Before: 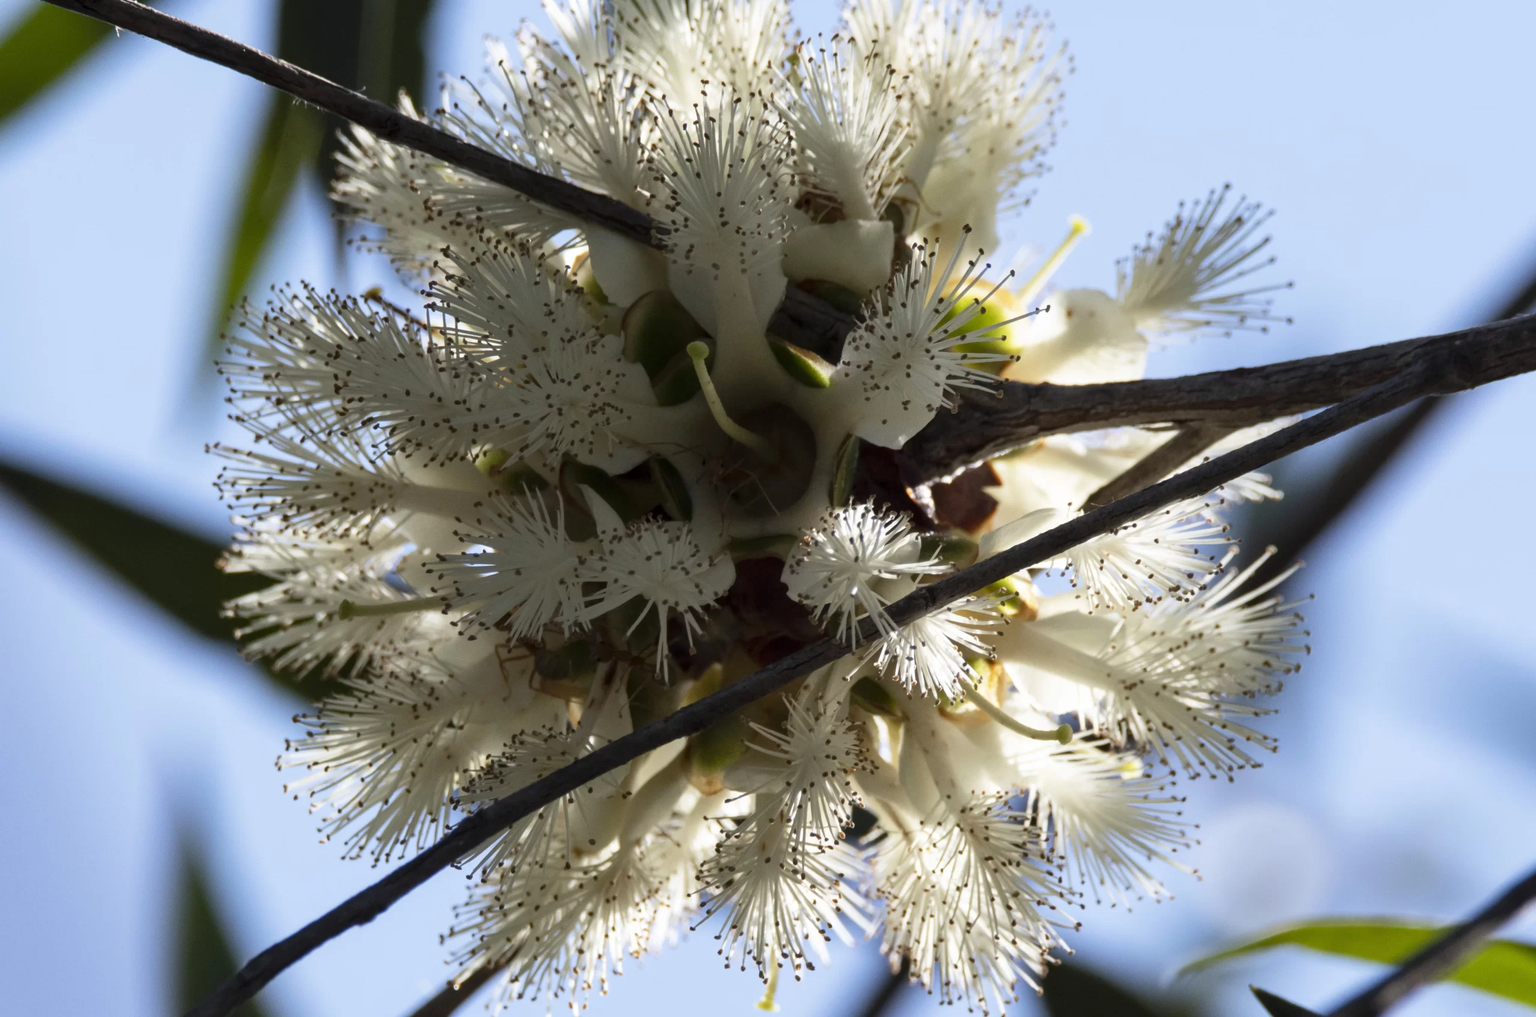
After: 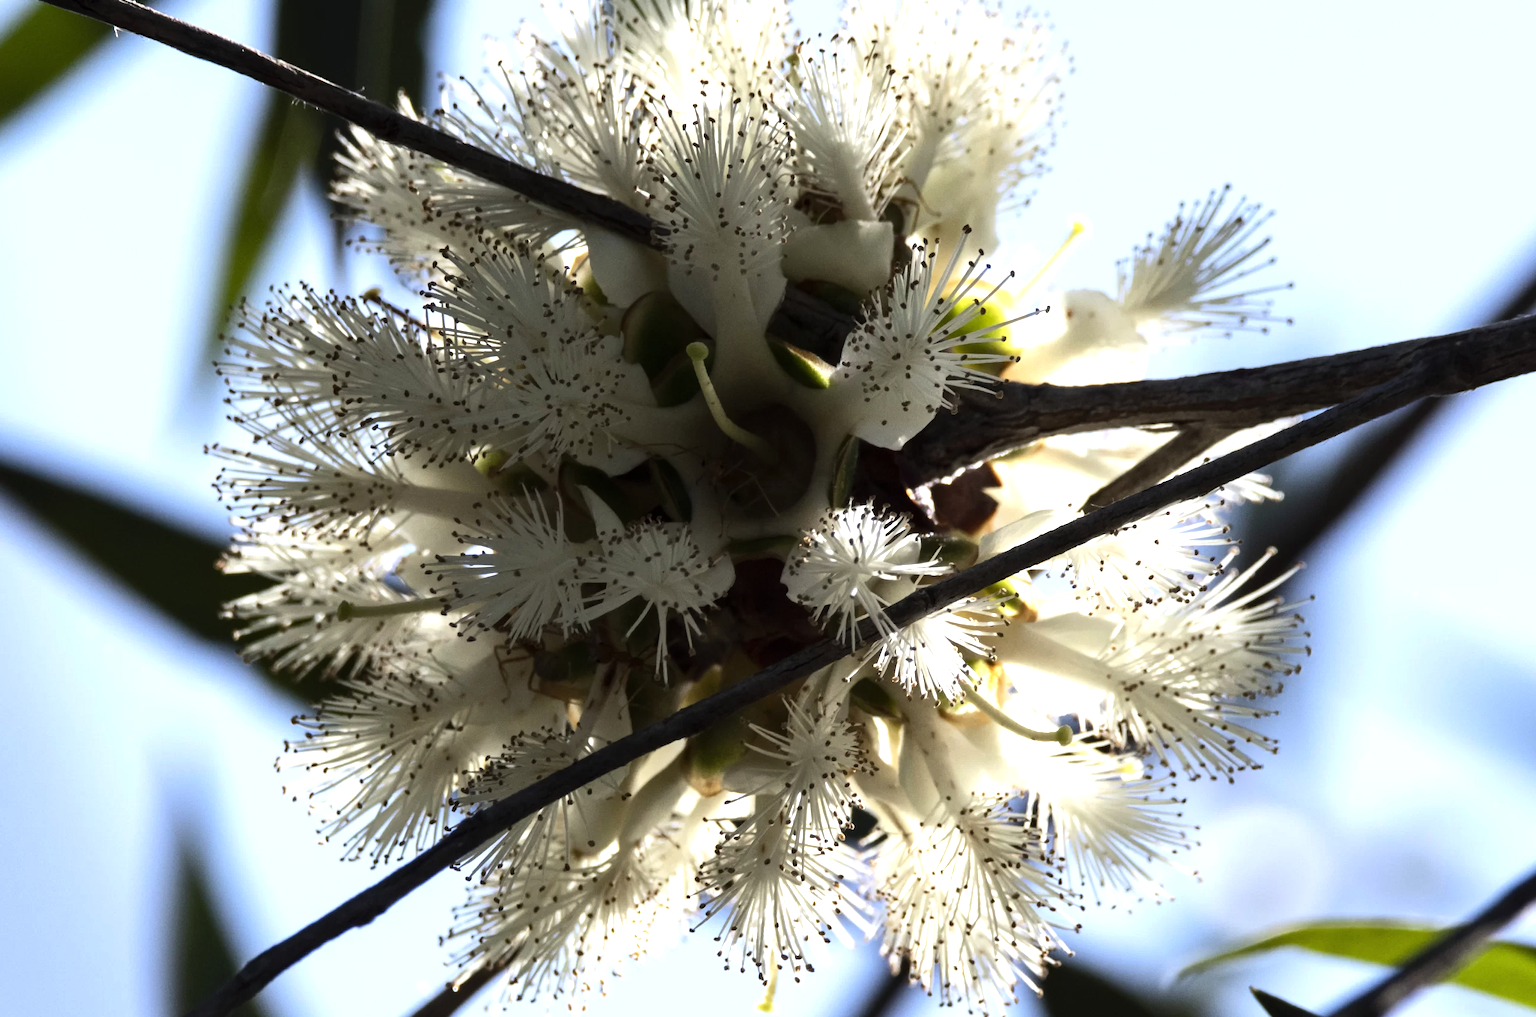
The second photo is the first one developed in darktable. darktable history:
tone equalizer: -8 EV -0.75 EV, -7 EV -0.7 EV, -6 EV -0.6 EV, -5 EV -0.4 EV, -3 EV 0.4 EV, -2 EV 0.6 EV, -1 EV 0.7 EV, +0 EV 0.75 EV, edges refinement/feathering 500, mask exposure compensation -1.57 EV, preserve details no
crop and rotate: left 0.126%
